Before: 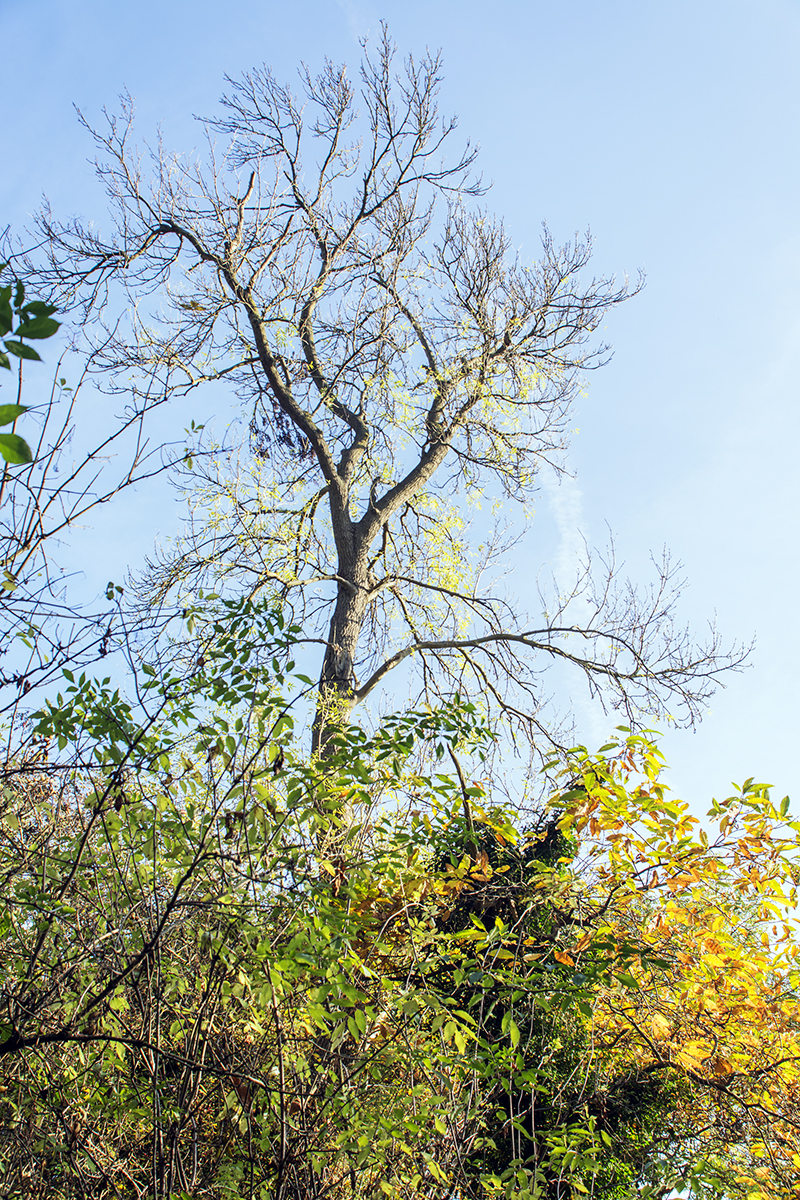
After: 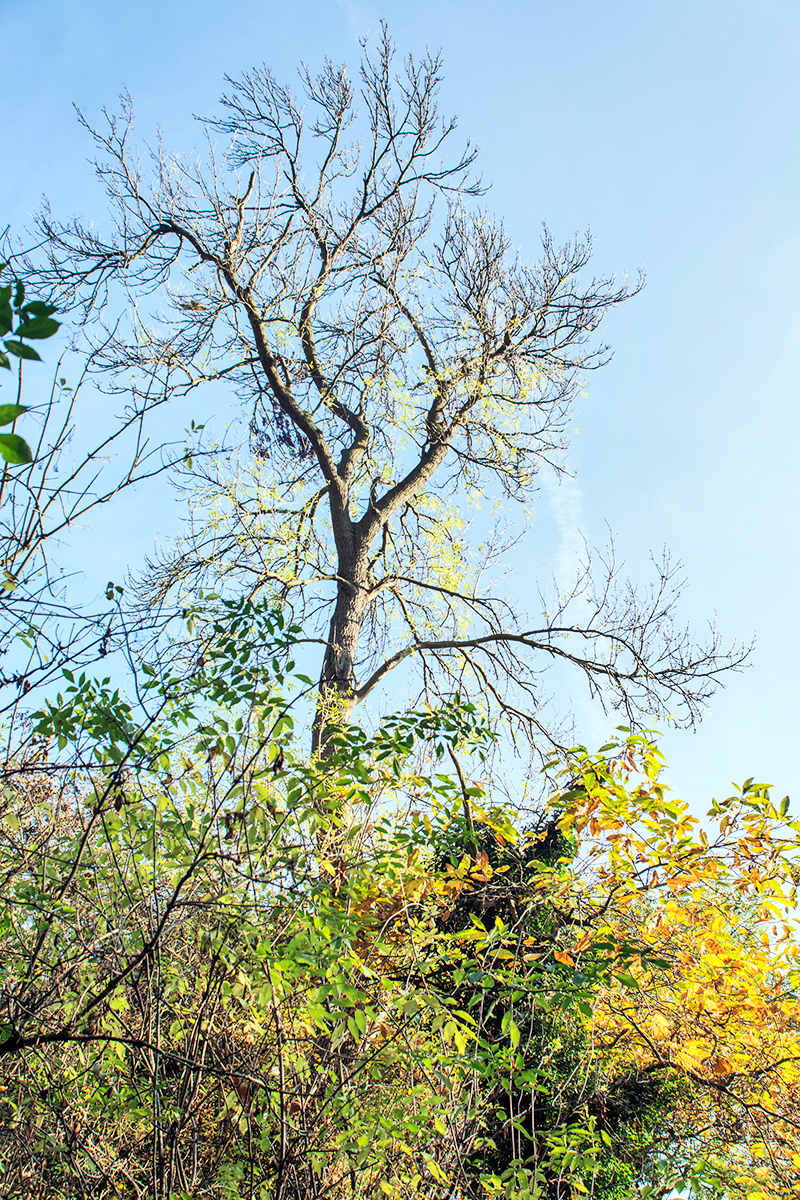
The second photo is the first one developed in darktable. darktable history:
contrast brightness saturation: contrast 0.14, brightness 0.21
shadows and highlights: highlights color adjustment 0%, soften with gaussian
white balance: emerald 1
